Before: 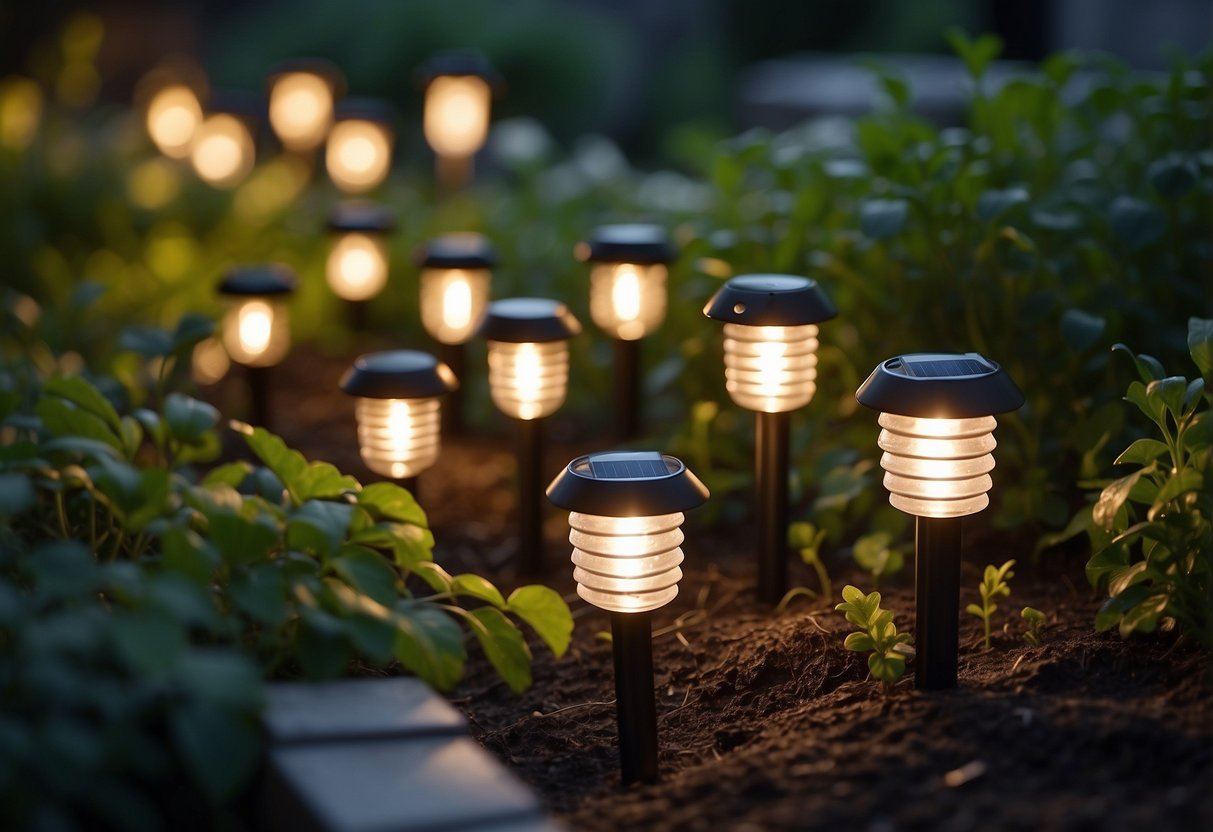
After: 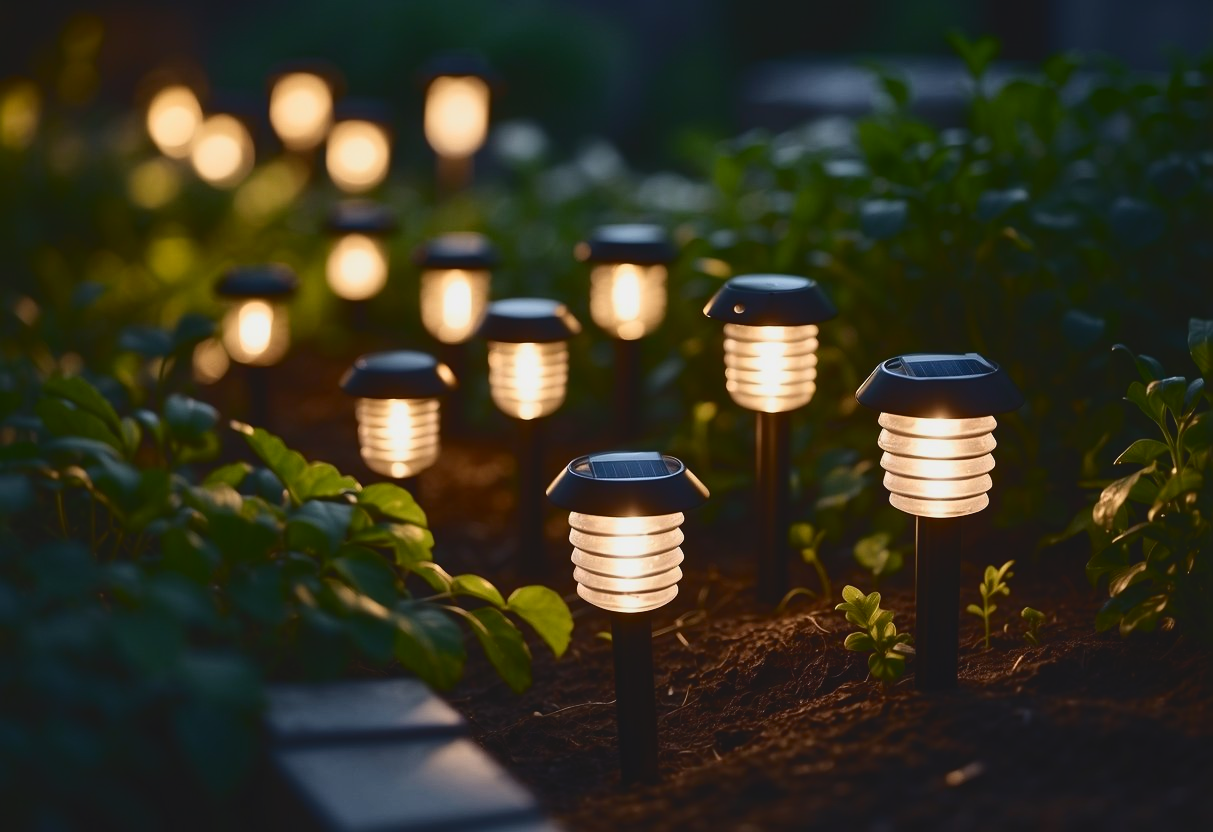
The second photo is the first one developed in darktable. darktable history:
tone curve: curves: ch0 [(0, 0.072) (0.249, 0.176) (0.518, 0.489) (0.832, 0.854) (1, 0.948)], color space Lab, independent channels, preserve colors none
